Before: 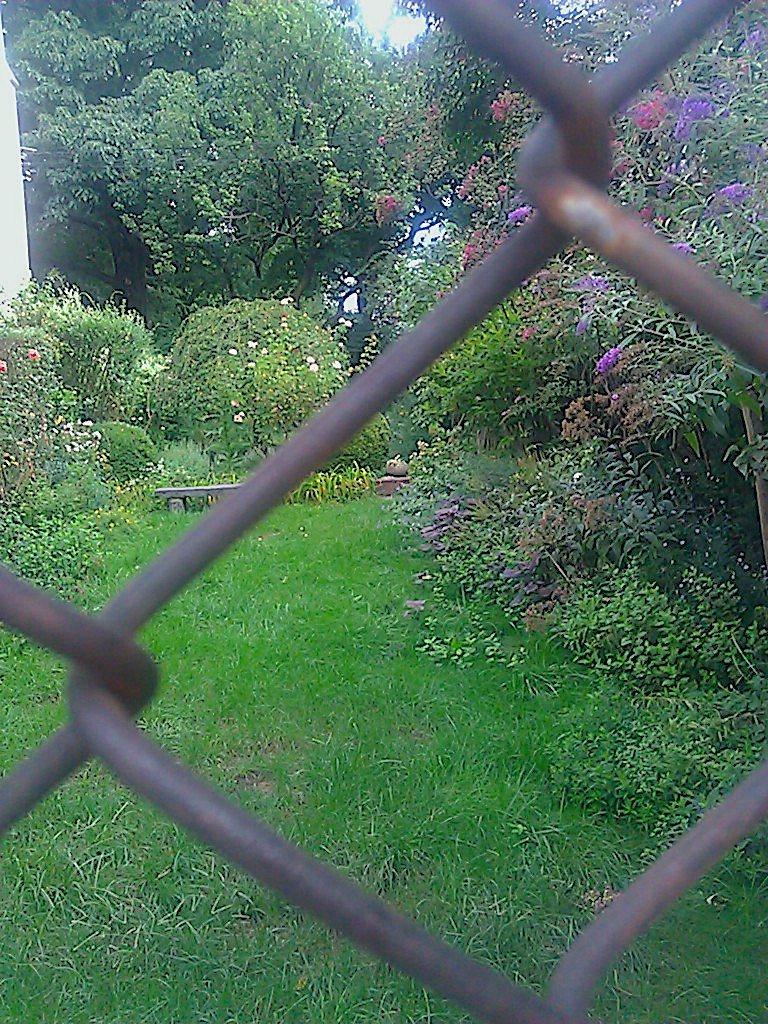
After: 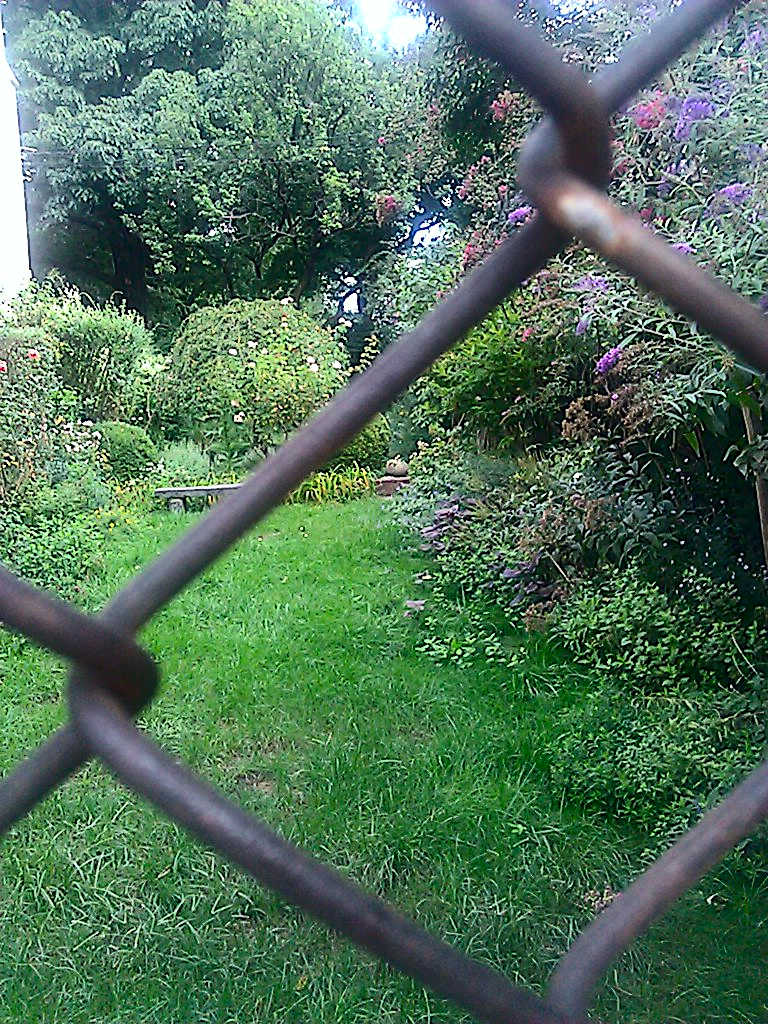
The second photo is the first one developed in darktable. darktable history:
exposure: black level correction 0.001, exposure 0.014 EV, compensate highlight preservation false
contrast brightness saturation: contrast 0.28
tone equalizer: -8 EV -0.417 EV, -7 EV -0.389 EV, -6 EV -0.333 EV, -5 EV -0.222 EV, -3 EV 0.222 EV, -2 EV 0.333 EV, -1 EV 0.389 EV, +0 EV 0.417 EV, edges refinement/feathering 500, mask exposure compensation -1.57 EV, preserve details no
